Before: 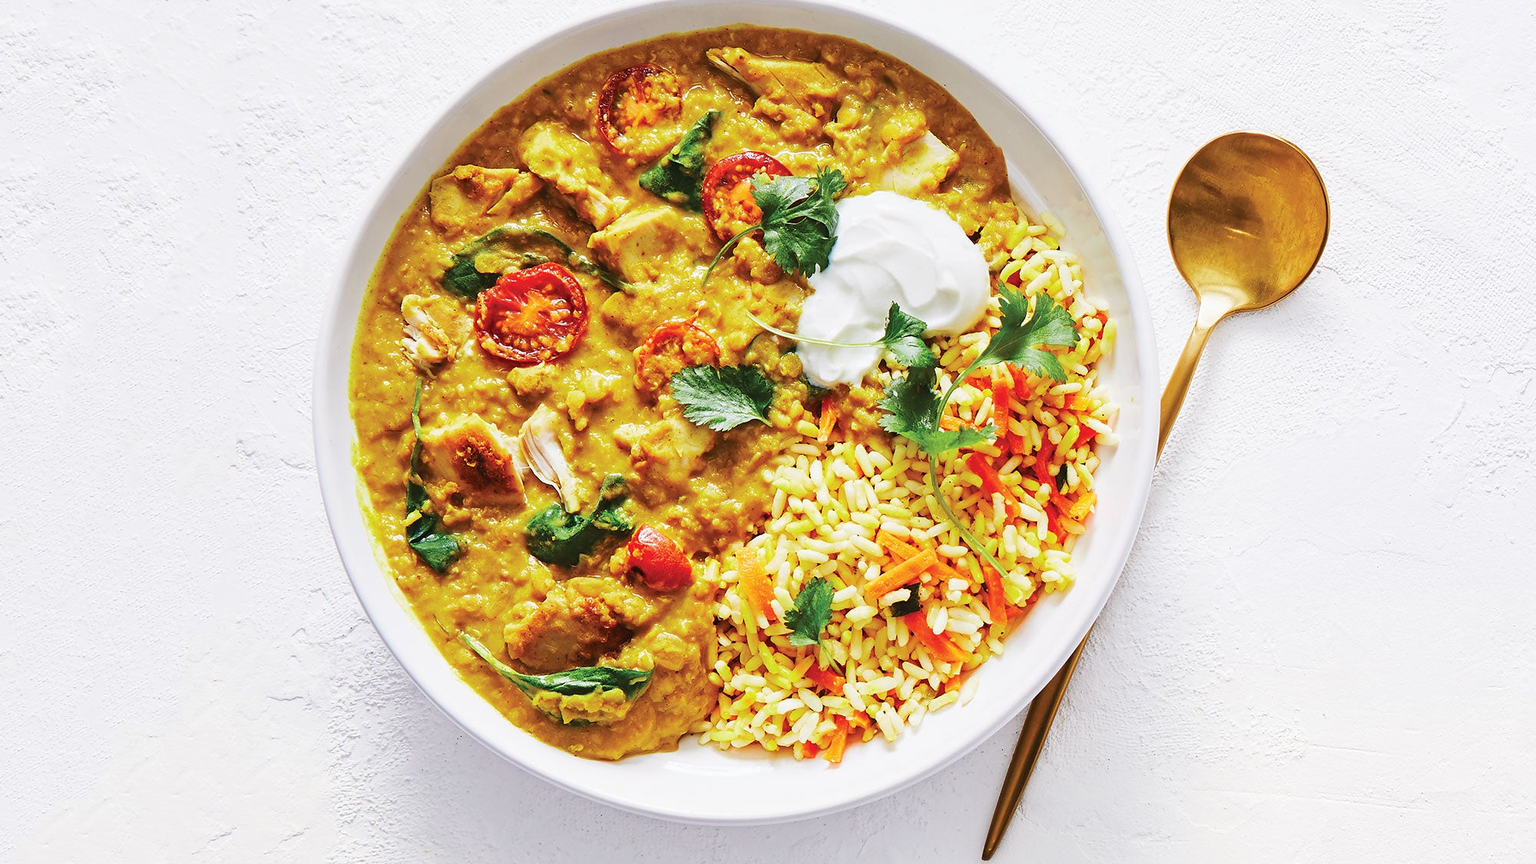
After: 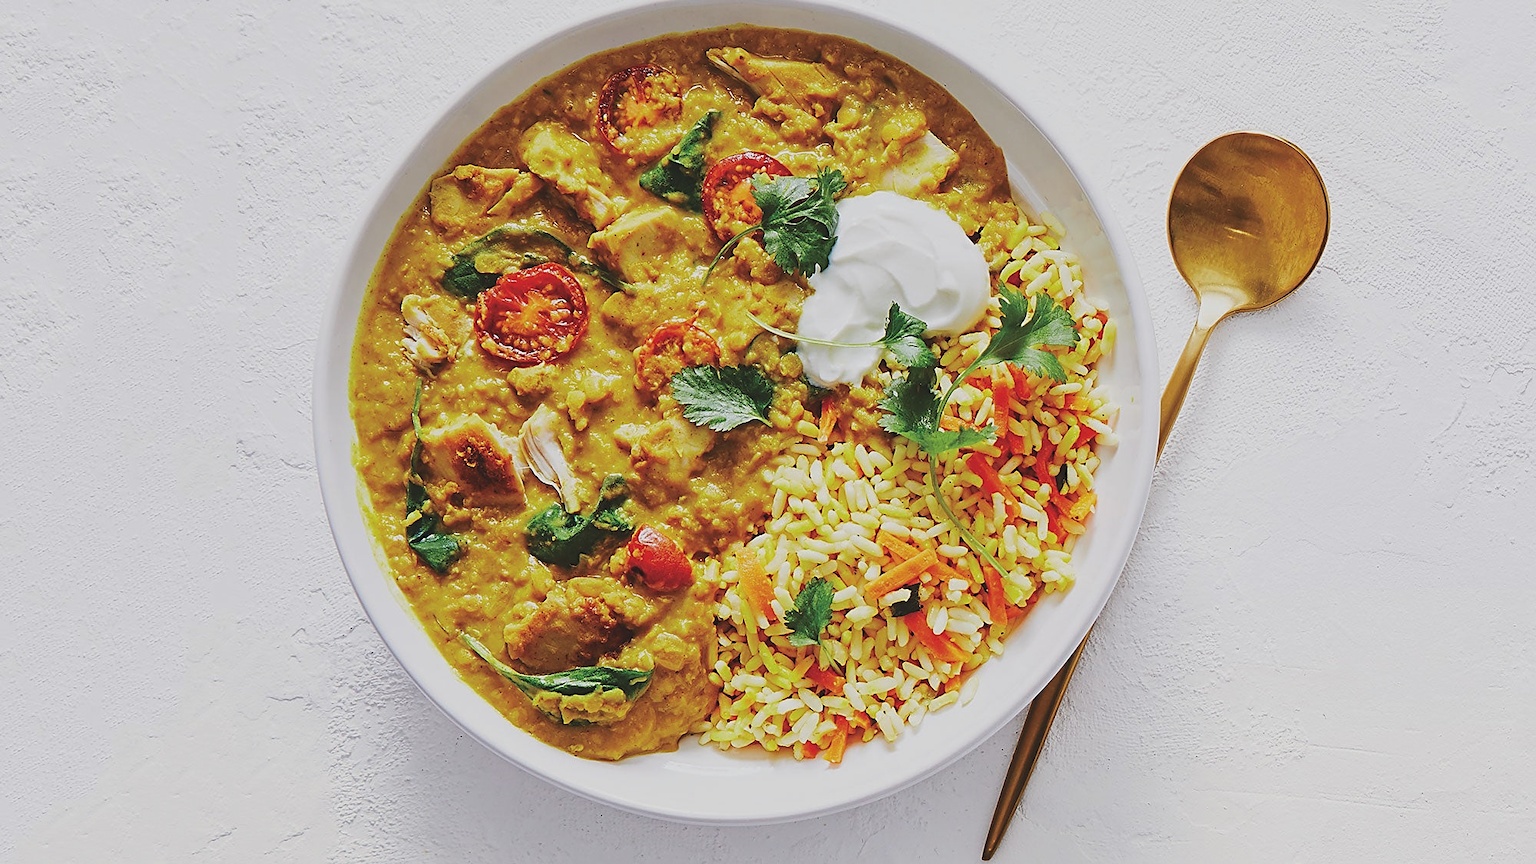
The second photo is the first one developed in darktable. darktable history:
exposure: black level correction -0.015, exposure -0.5 EV, compensate highlight preservation false
sharpen: on, module defaults
